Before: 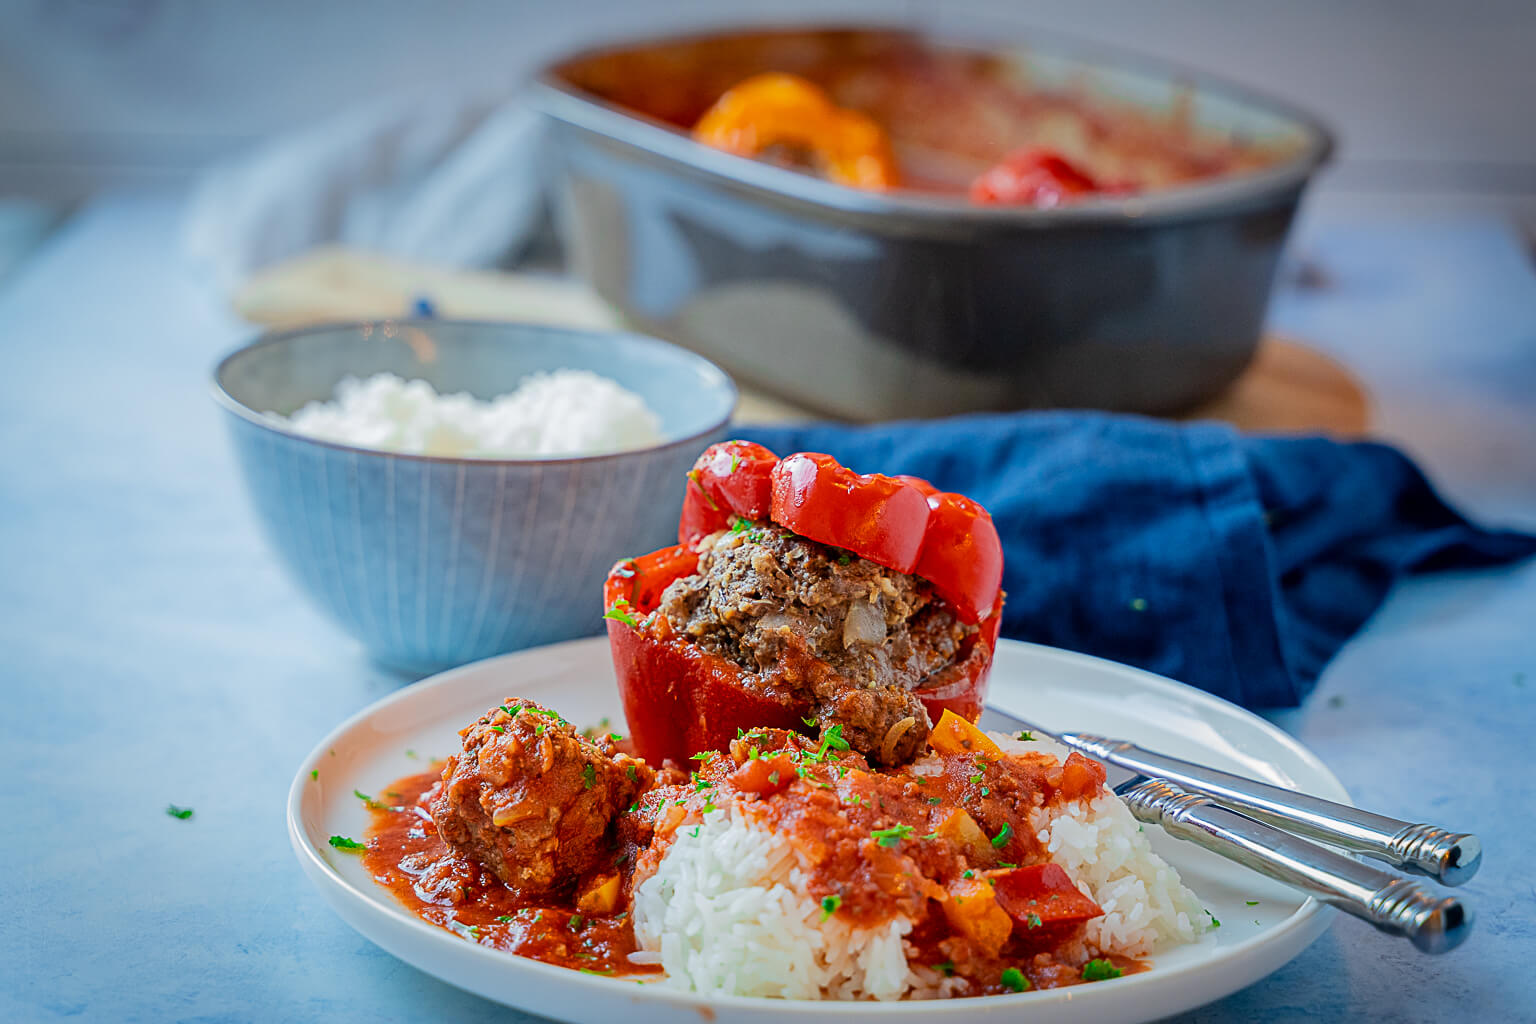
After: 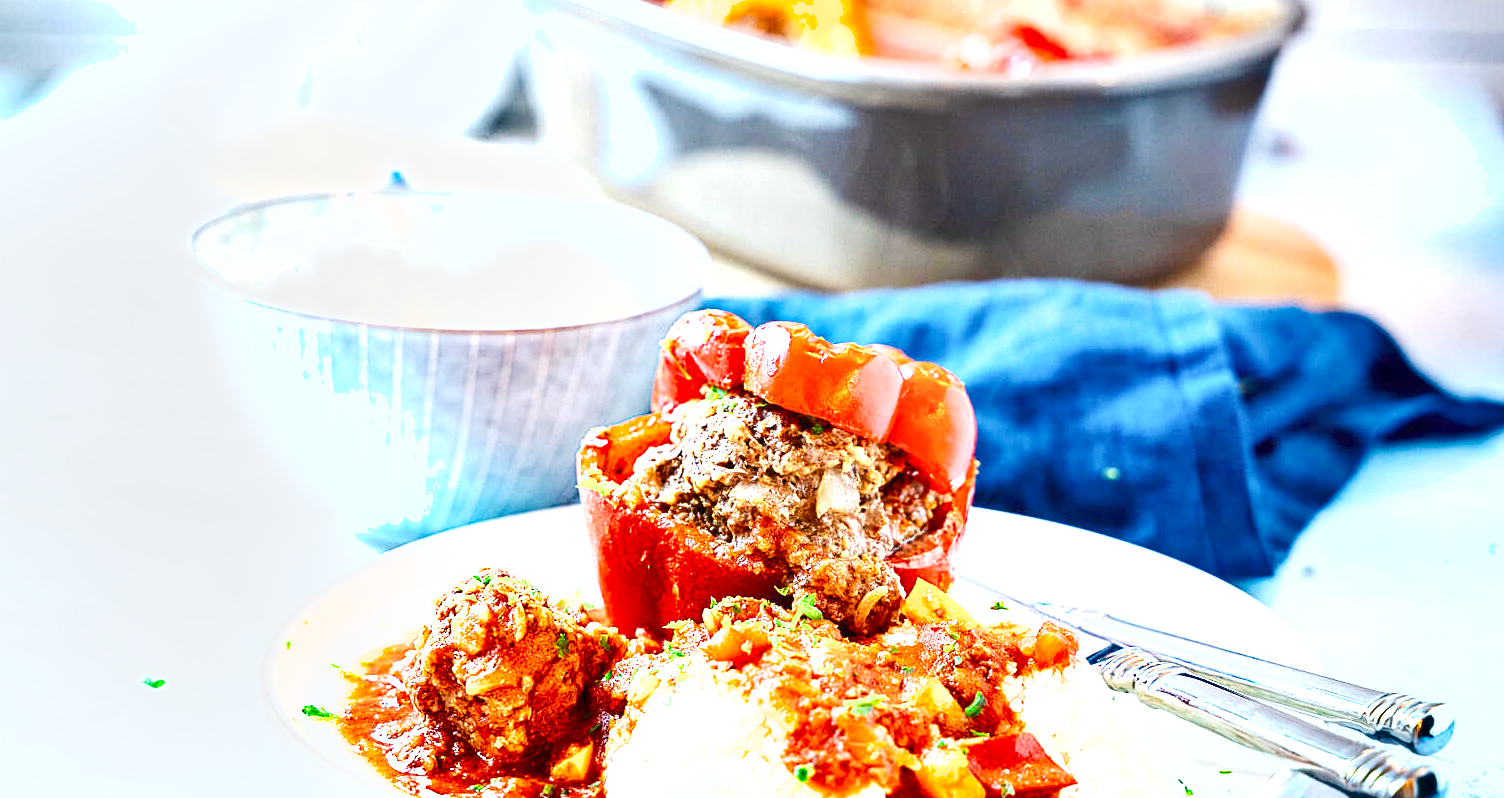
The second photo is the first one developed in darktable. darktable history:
base curve: curves: ch0 [(0, 0) (0.204, 0.334) (0.55, 0.733) (1, 1)], preserve colors none
shadows and highlights: soften with gaussian
exposure: exposure 2 EV, compensate exposure bias true, compensate highlight preservation false
crop and rotate: left 1.814%, top 12.818%, right 0.25%, bottom 9.225%
